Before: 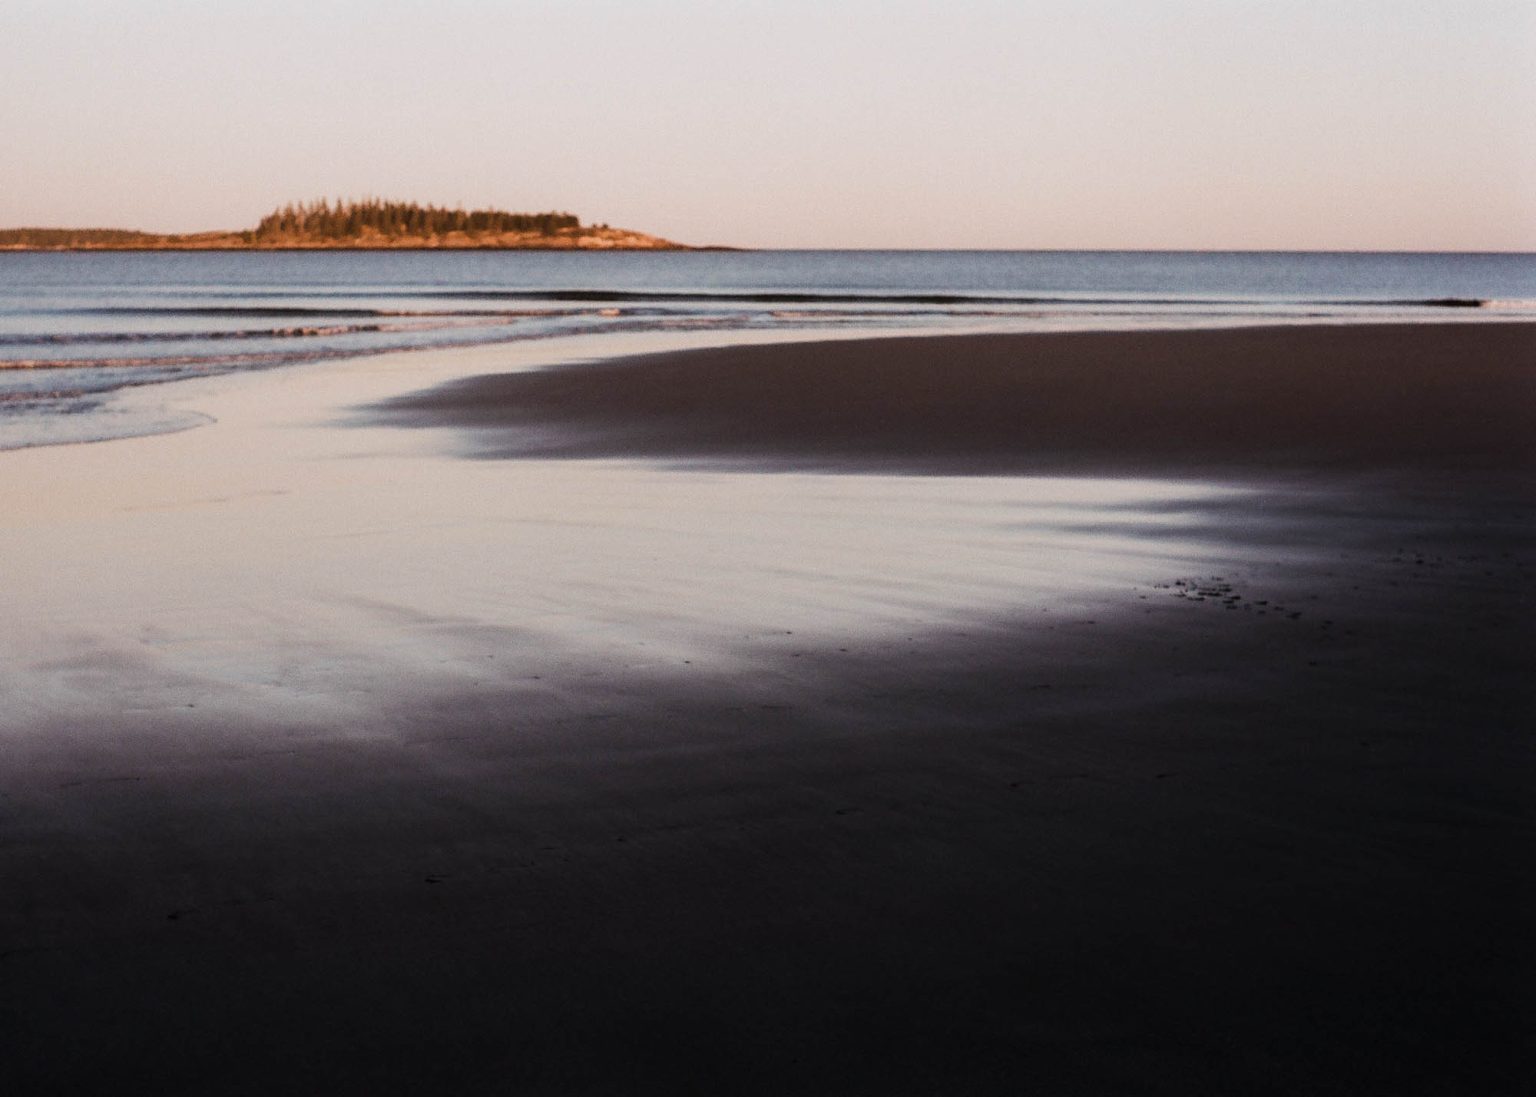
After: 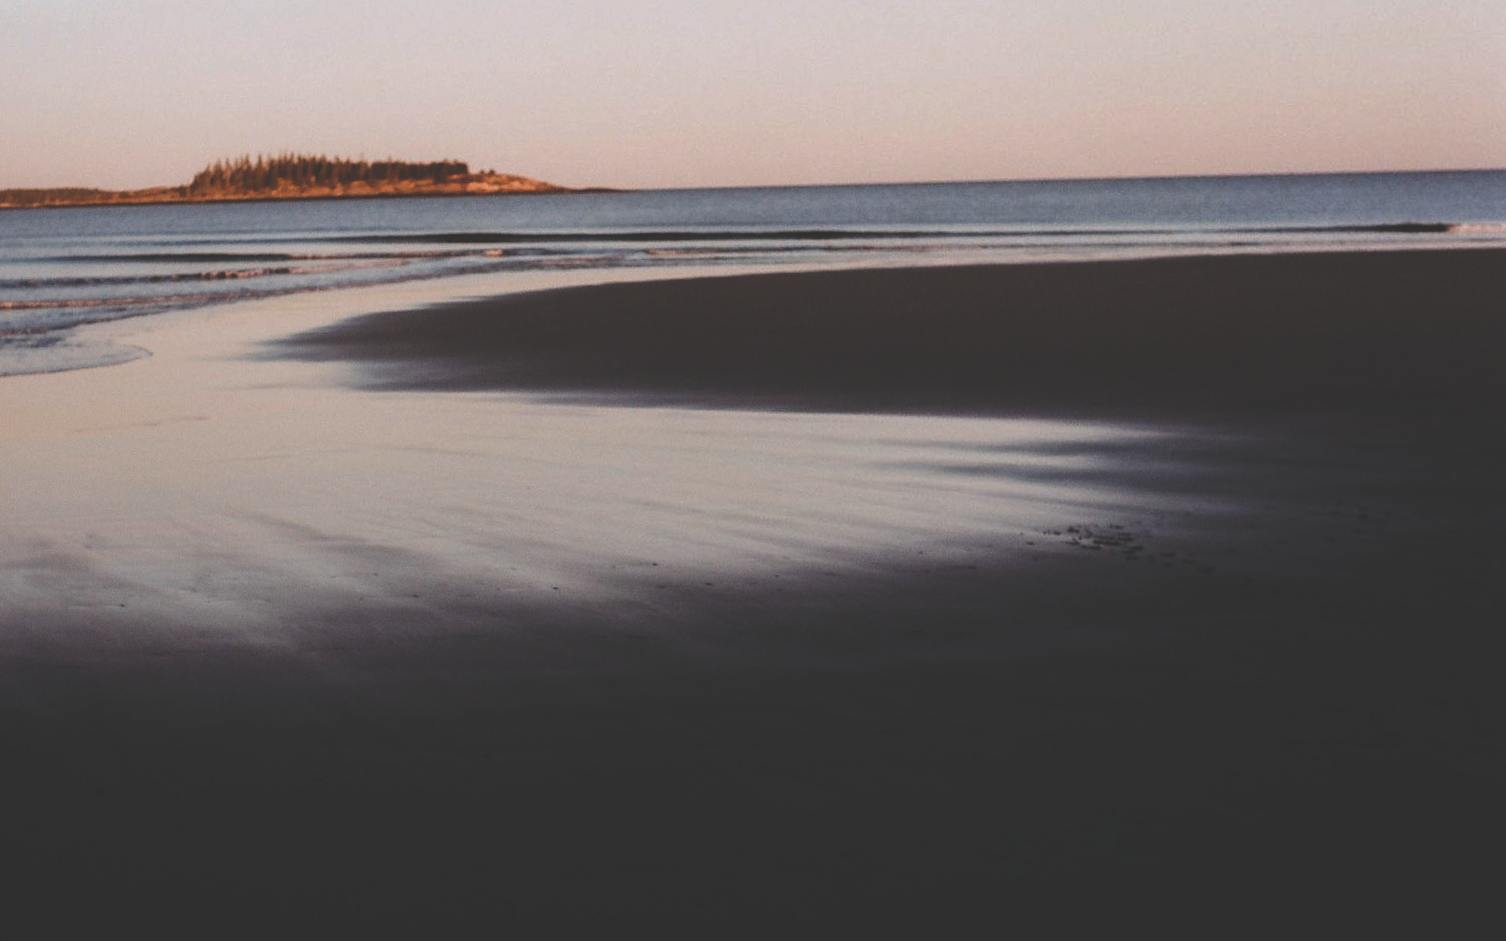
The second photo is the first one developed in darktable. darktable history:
rgb curve: curves: ch0 [(0, 0.186) (0.314, 0.284) (0.775, 0.708) (1, 1)], compensate middle gray true, preserve colors none
rotate and perspective: rotation 1.69°, lens shift (vertical) -0.023, lens shift (horizontal) -0.291, crop left 0.025, crop right 0.988, crop top 0.092, crop bottom 0.842
